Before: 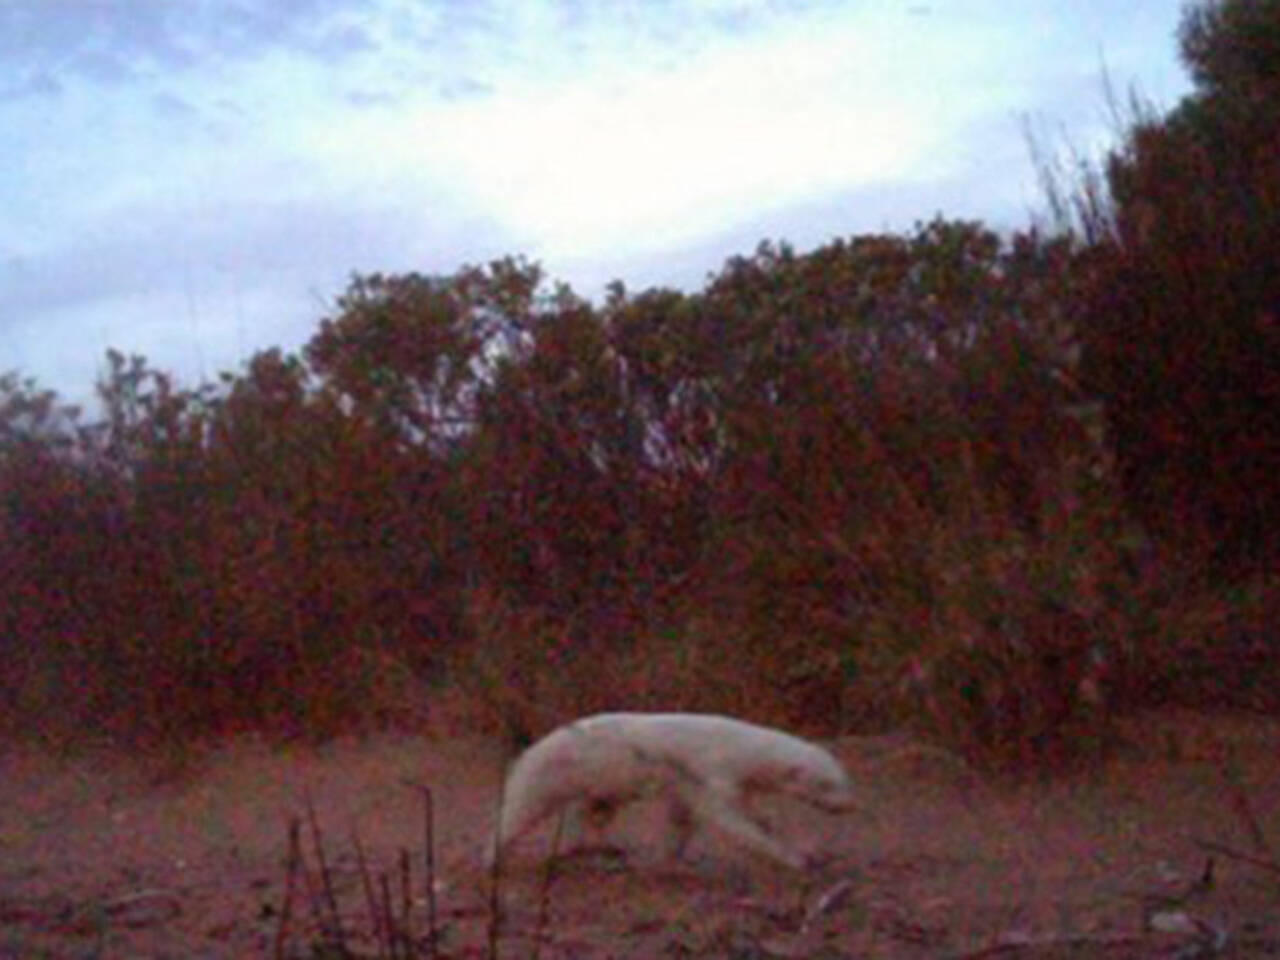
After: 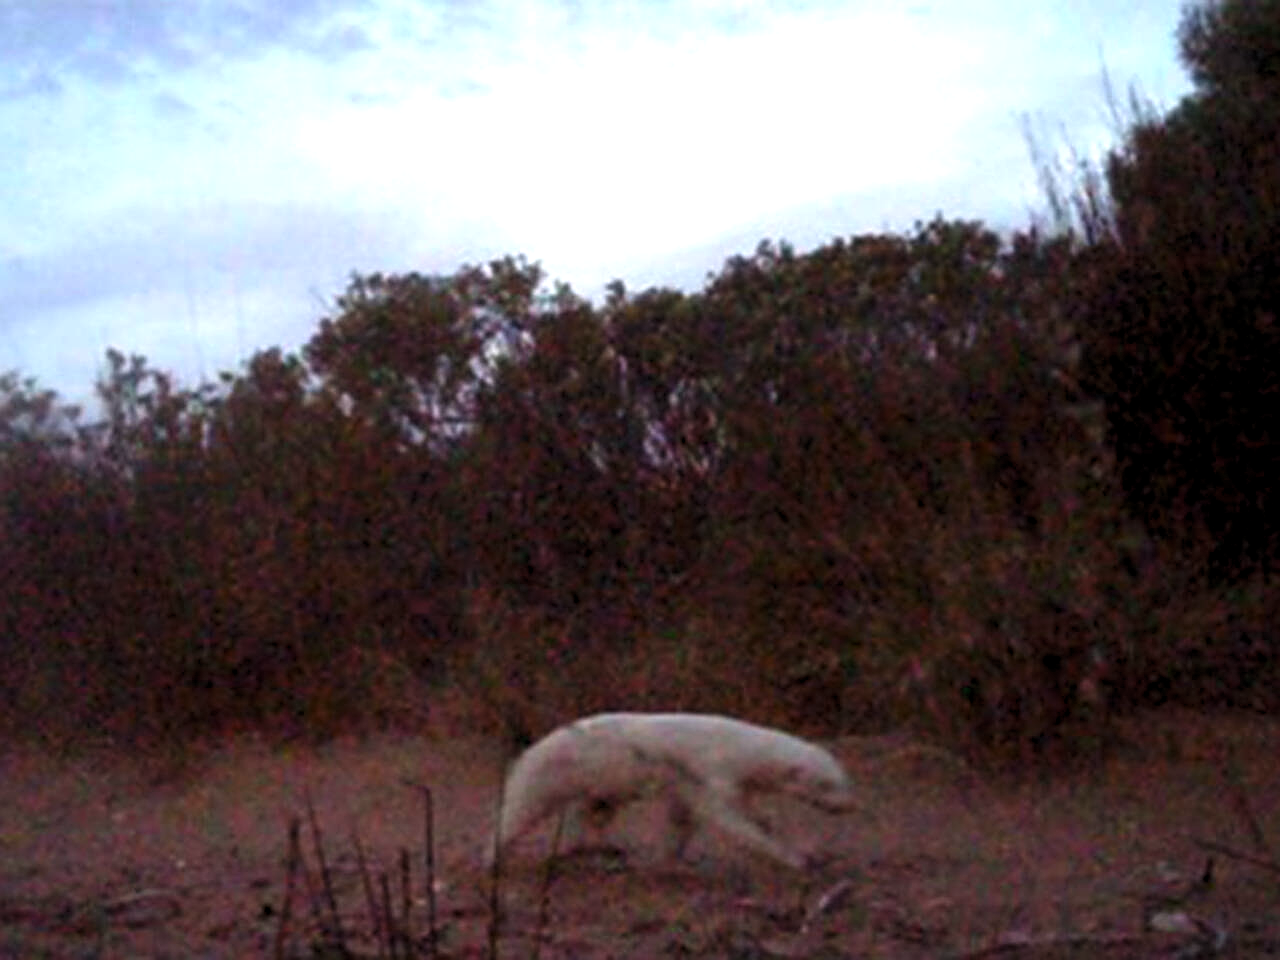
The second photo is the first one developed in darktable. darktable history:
levels: levels [0.052, 0.496, 0.908]
sharpen: on, module defaults
